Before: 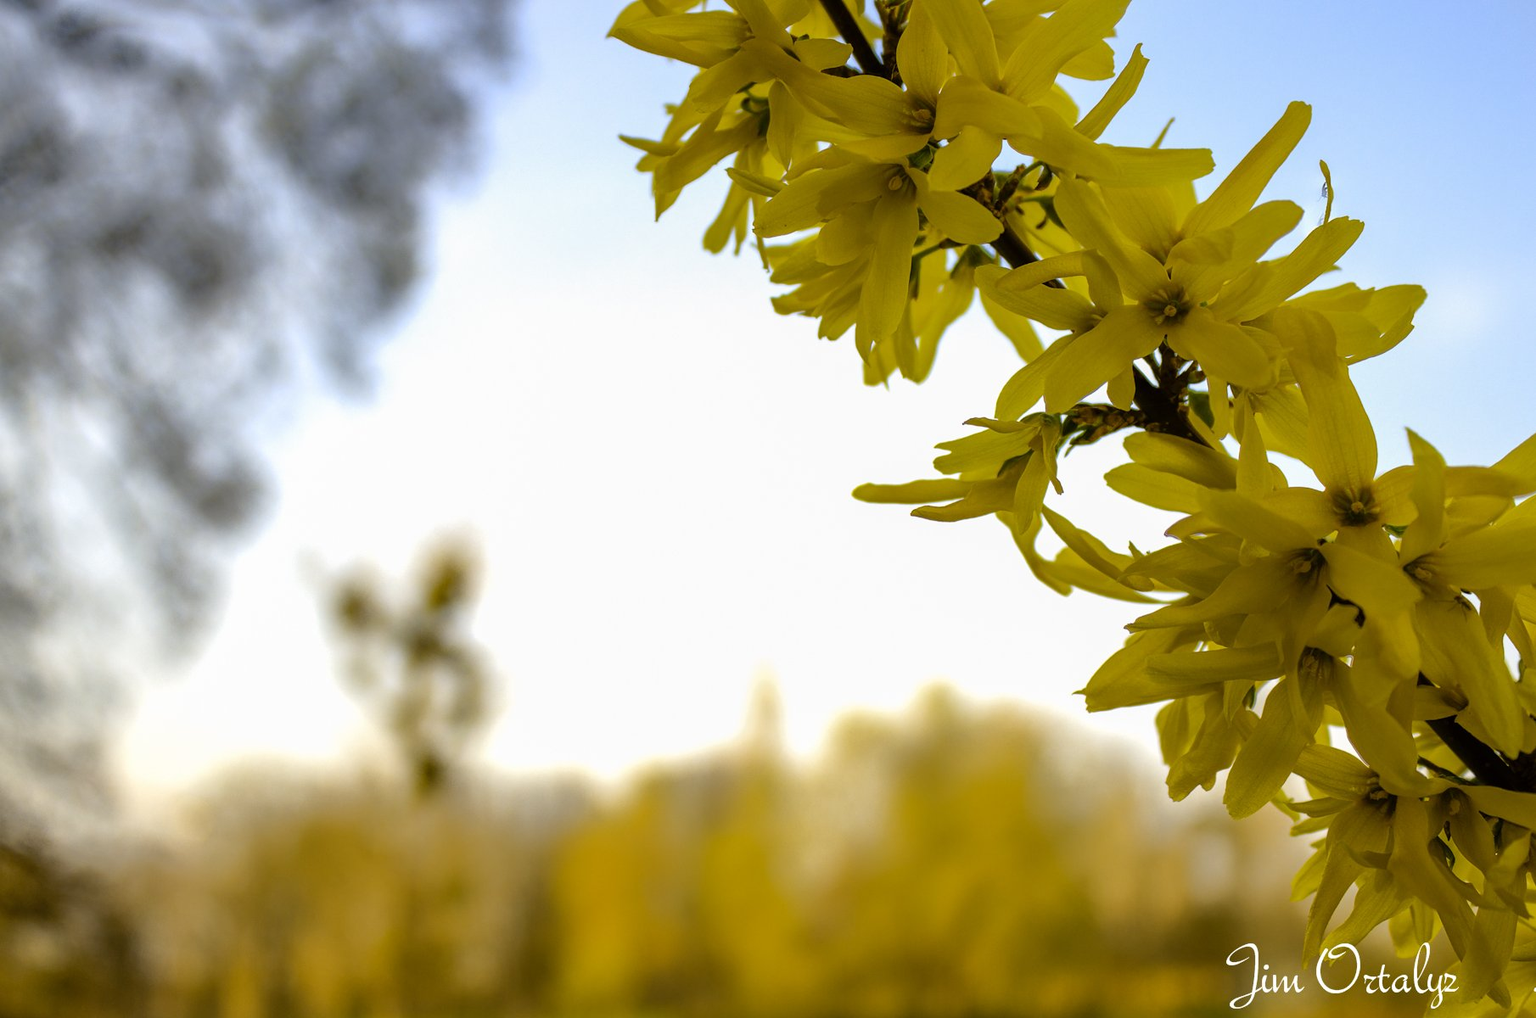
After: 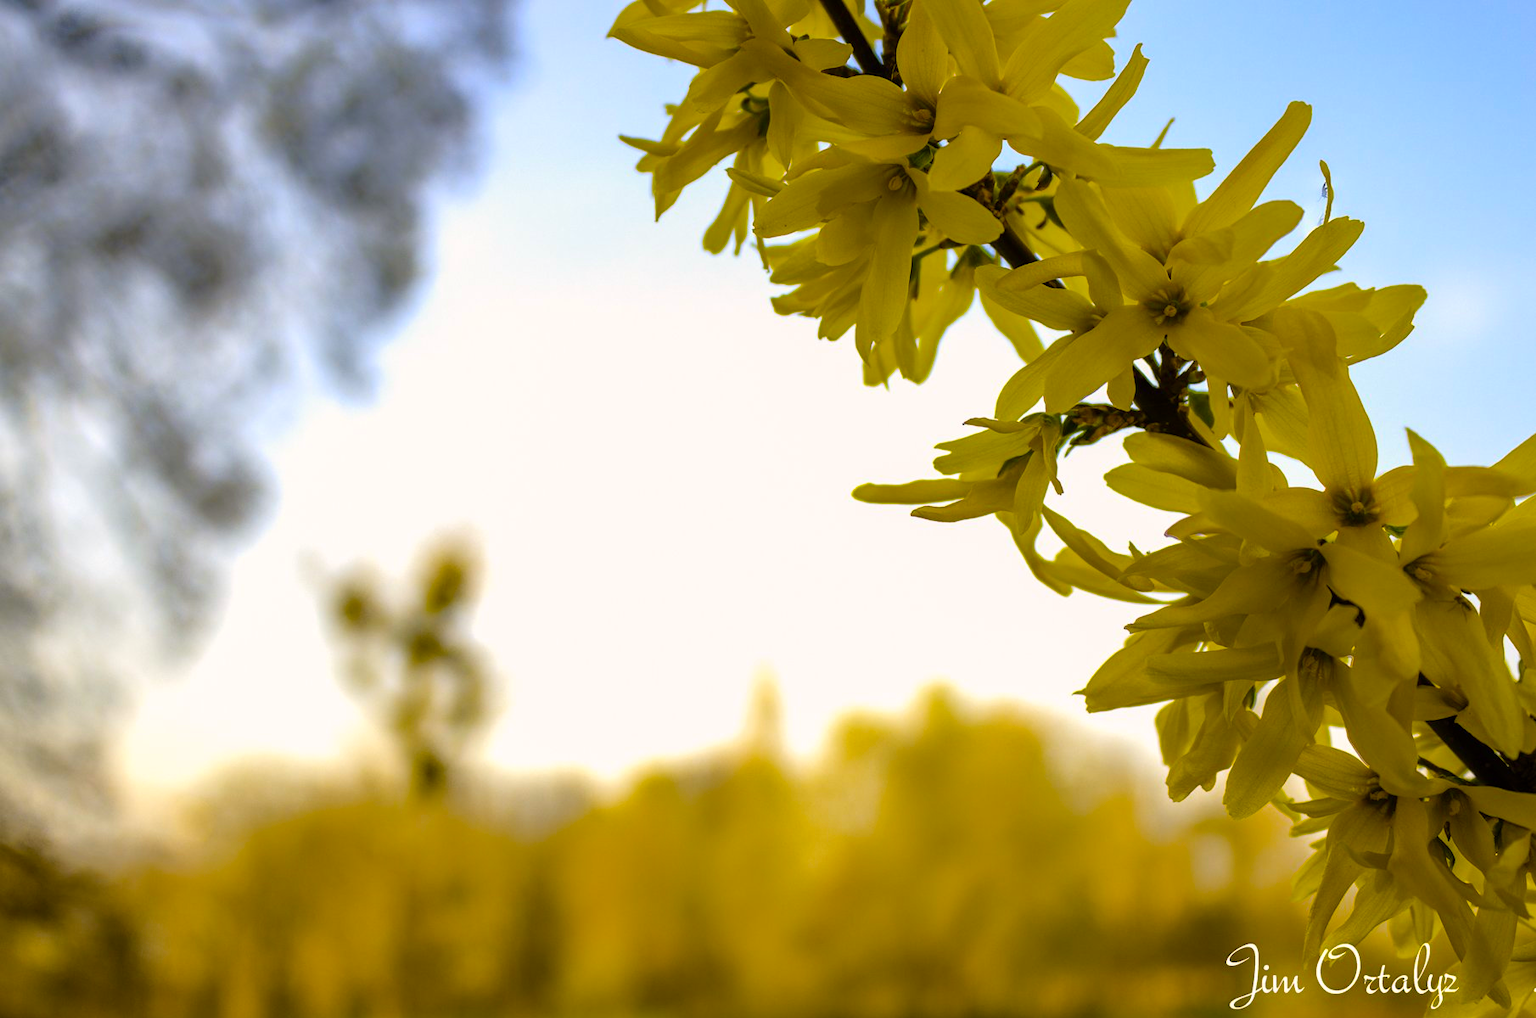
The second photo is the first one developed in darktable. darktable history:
color balance rgb: highlights gain › chroma 1.044%, highlights gain › hue 60.21°, perceptual saturation grading › global saturation 19.411%, global vibrance 42.182%
